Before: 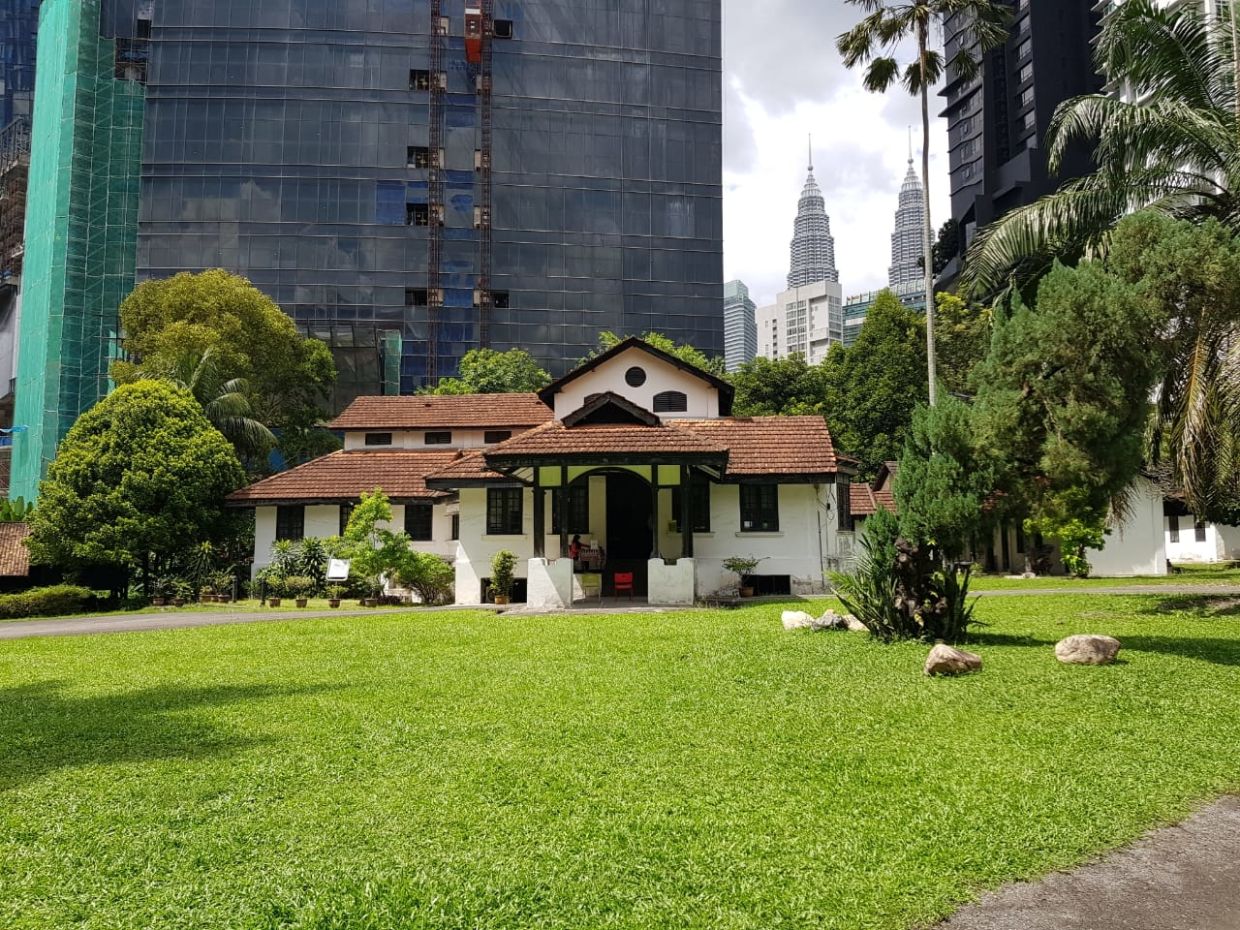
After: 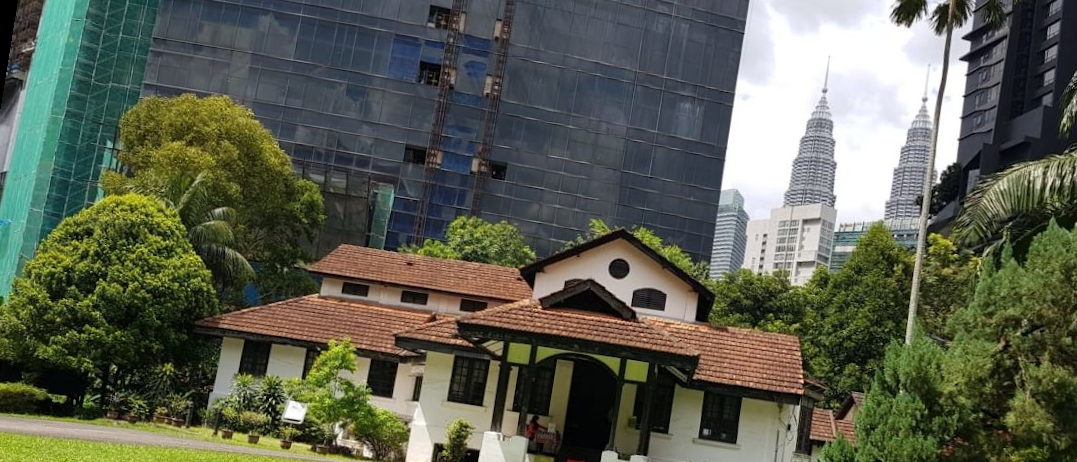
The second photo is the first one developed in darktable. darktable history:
crop: left 7.036%, top 18.398%, right 14.379%, bottom 40.043%
rotate and perspective: rotation 9.12°, automatic cropping off
